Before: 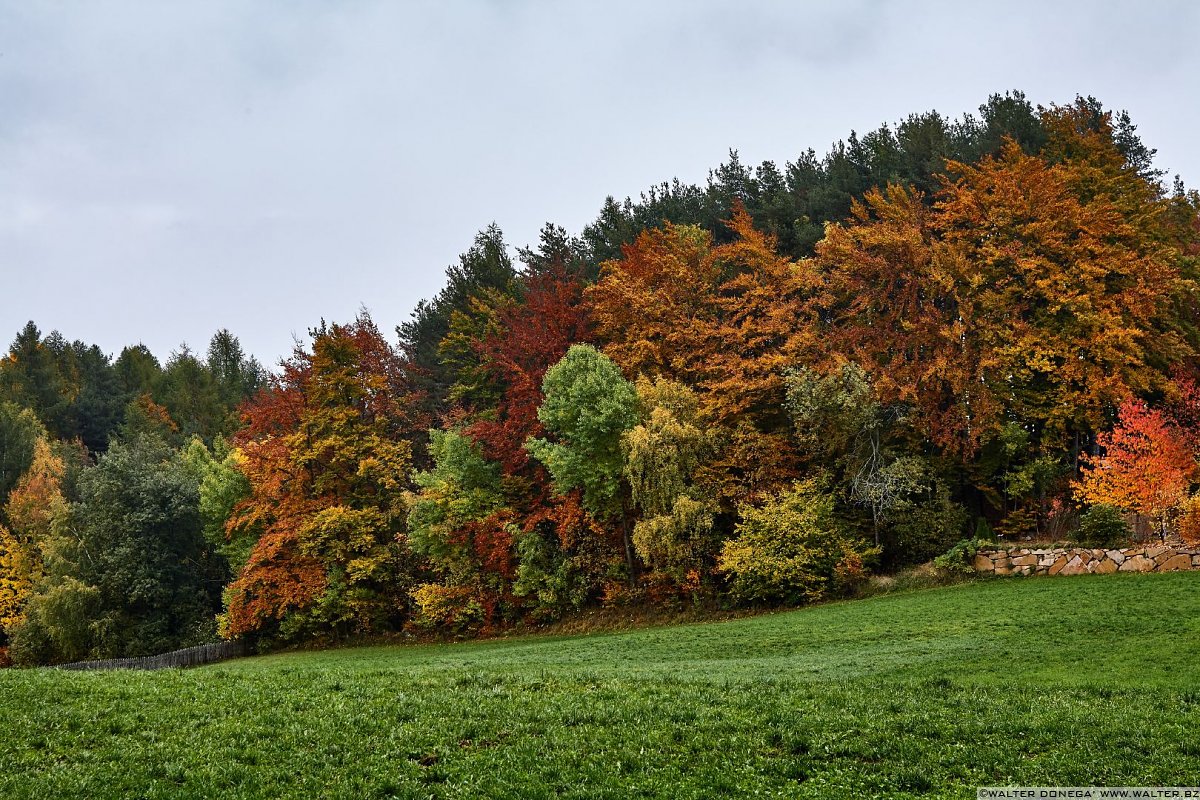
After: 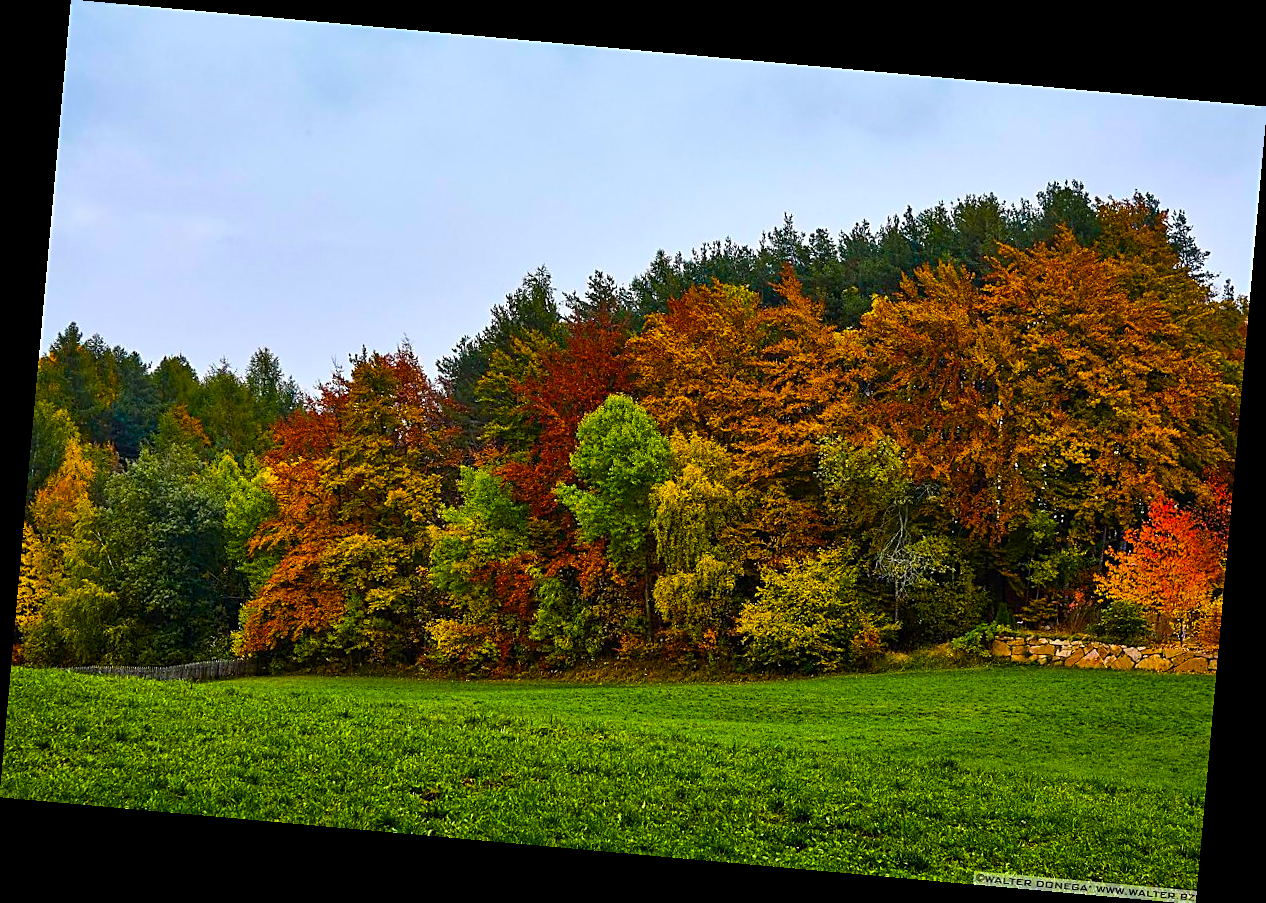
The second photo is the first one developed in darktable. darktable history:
rotate and perspective: rotation 5.12°, automatic cropping off
color zones: curves: ch0 [(0.25, 0.5) (0.423, 0.5) (0.443, 0.5) (0.521, 0.756) (0.568, 0.5) (0.576, 0.5) (0.75, 0.5)]; ch1 [(0.25, 0.5) (0.423, 0.5) (0.443, 0.5) (0.539, 0.873) (0.624, 0.565) (0.631, 0.5) (0.75, 0.5)]
color balance rgb: linear chroma grading › global chroma 42%, perceptual saturation grading › global saturation 42%, global vibrance 33%
sharpen: on, module defaults
